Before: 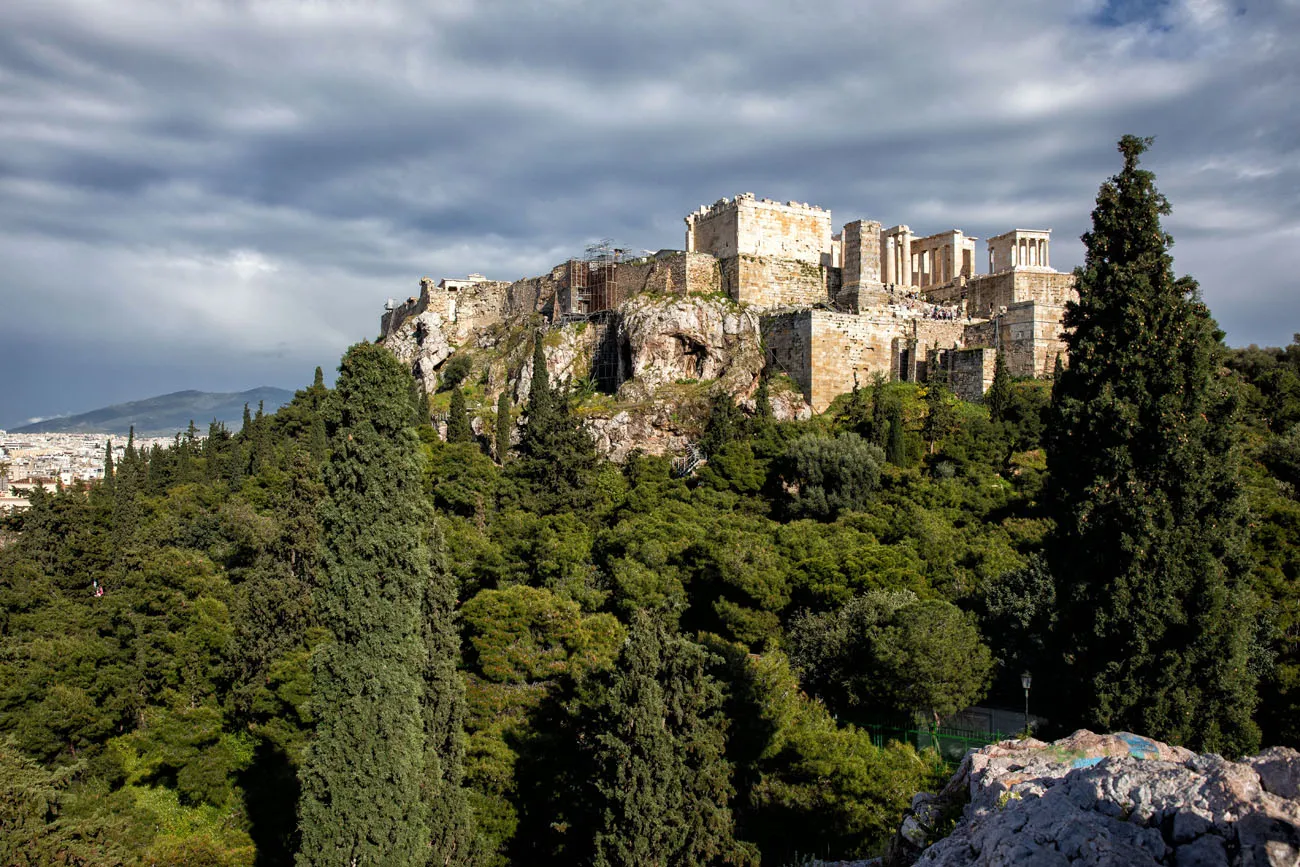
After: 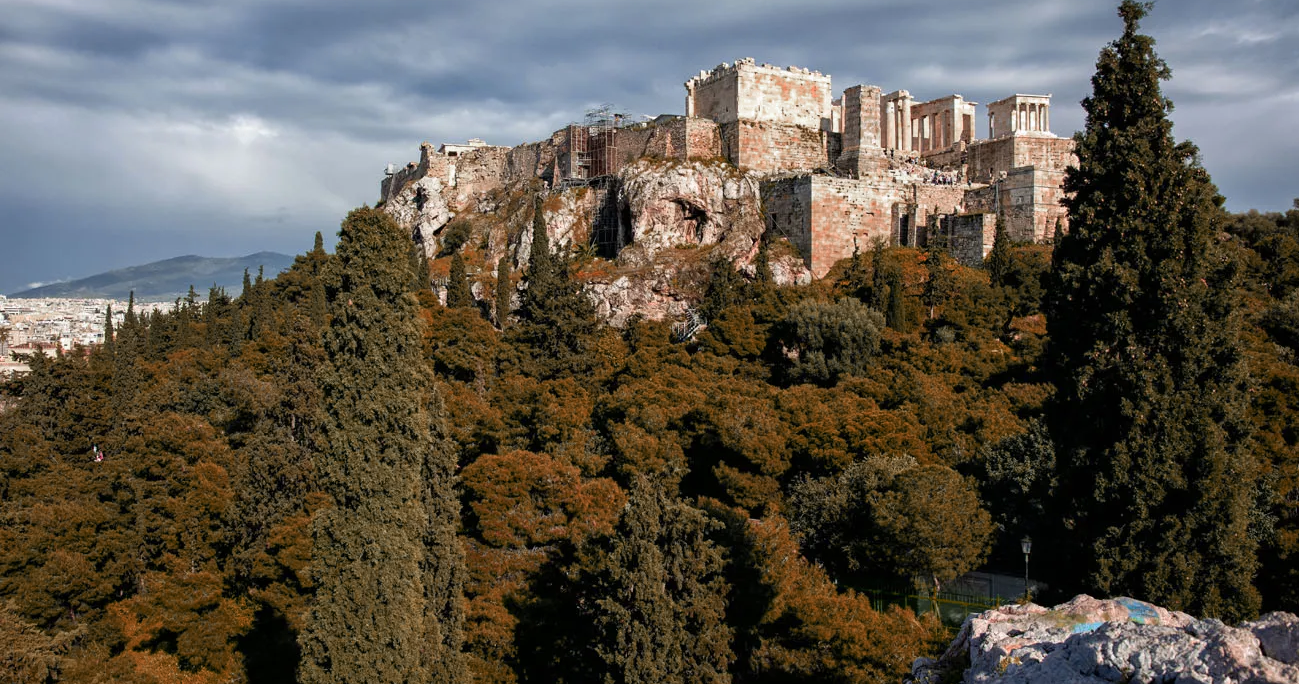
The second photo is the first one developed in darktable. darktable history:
crop and rotate: top 15.763%, bottom 5.305%
color zones: curves: ch0 [(0.006, 0.385) (0.143, 0.563) (0.243, 0.321) (0.352, 0.464) (0.516, 0.456) (0.625, 0.5) (0.75, 0.5) (0.875, 0.5)]; ch1 [(0, 0.5) (0.134, 0.504) (0.246, 0.463) (0.421, 0.515) (0.5, 0.56) (0.625, 0.5) (0.75, 0.5) (0.875, 0.5)]; ch2 [(0, 0.5) (0.131, 0.426) (0.307, 0.289) (0.38, 0.188) (0.513, 0.216) (0.625, 0.548) (0.75, 0.468) (0.838, 0.396) (0.971, 0.311)]
exposure: compensate highlight preservation false
